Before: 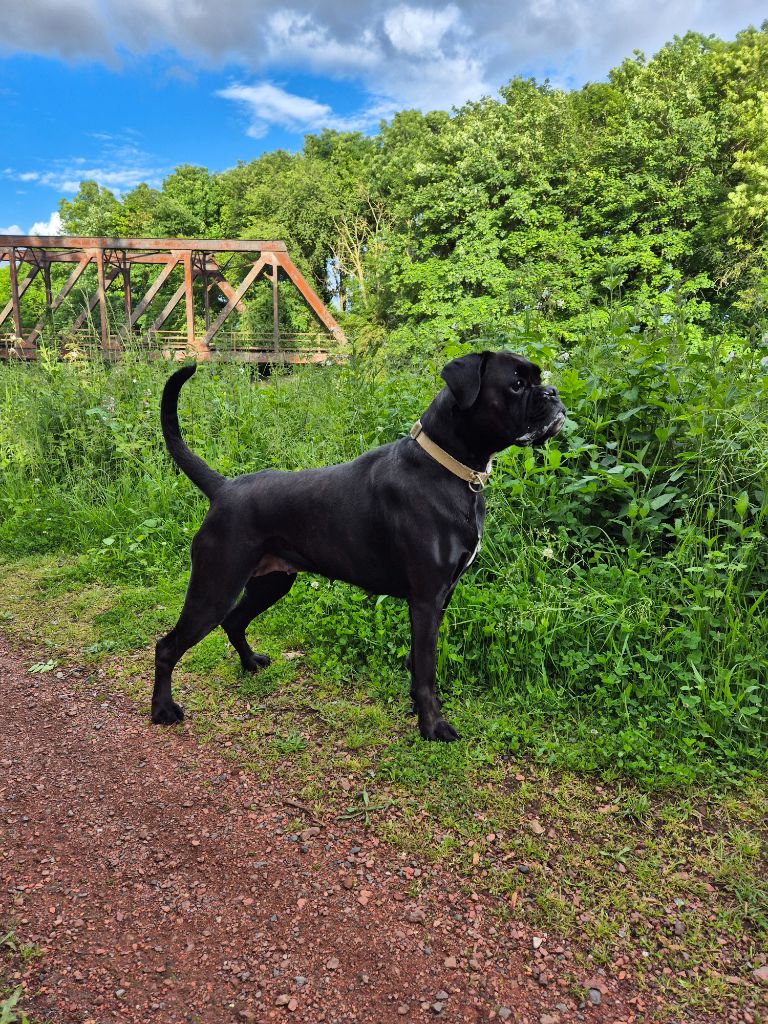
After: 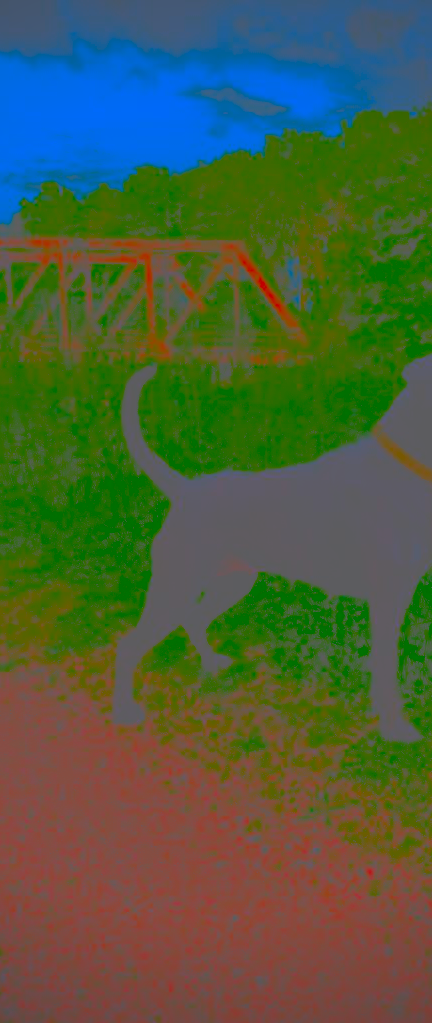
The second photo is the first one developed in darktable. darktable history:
crop: left 5.114%, right 38.589%
contrast brightness saturation: contrast -0.99, brightness -0.17, saturation 0.75
vignetting: on, module defaults
exposure: black level correction -0.023, exposure -0.039 EV, compensate highlight preservation false
